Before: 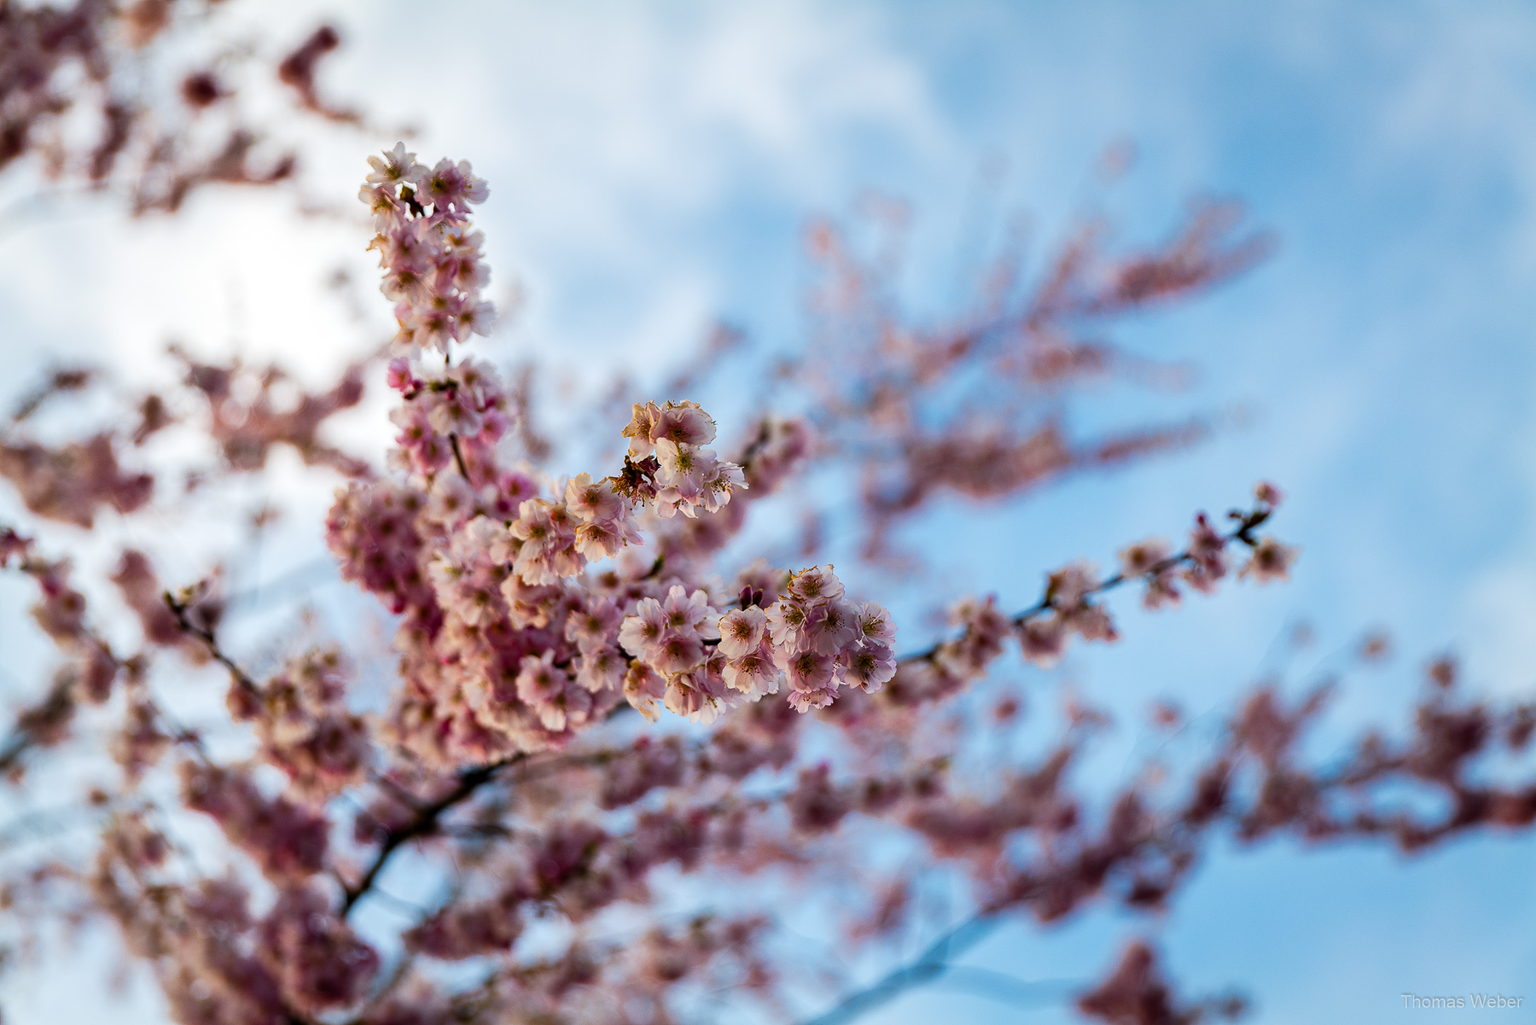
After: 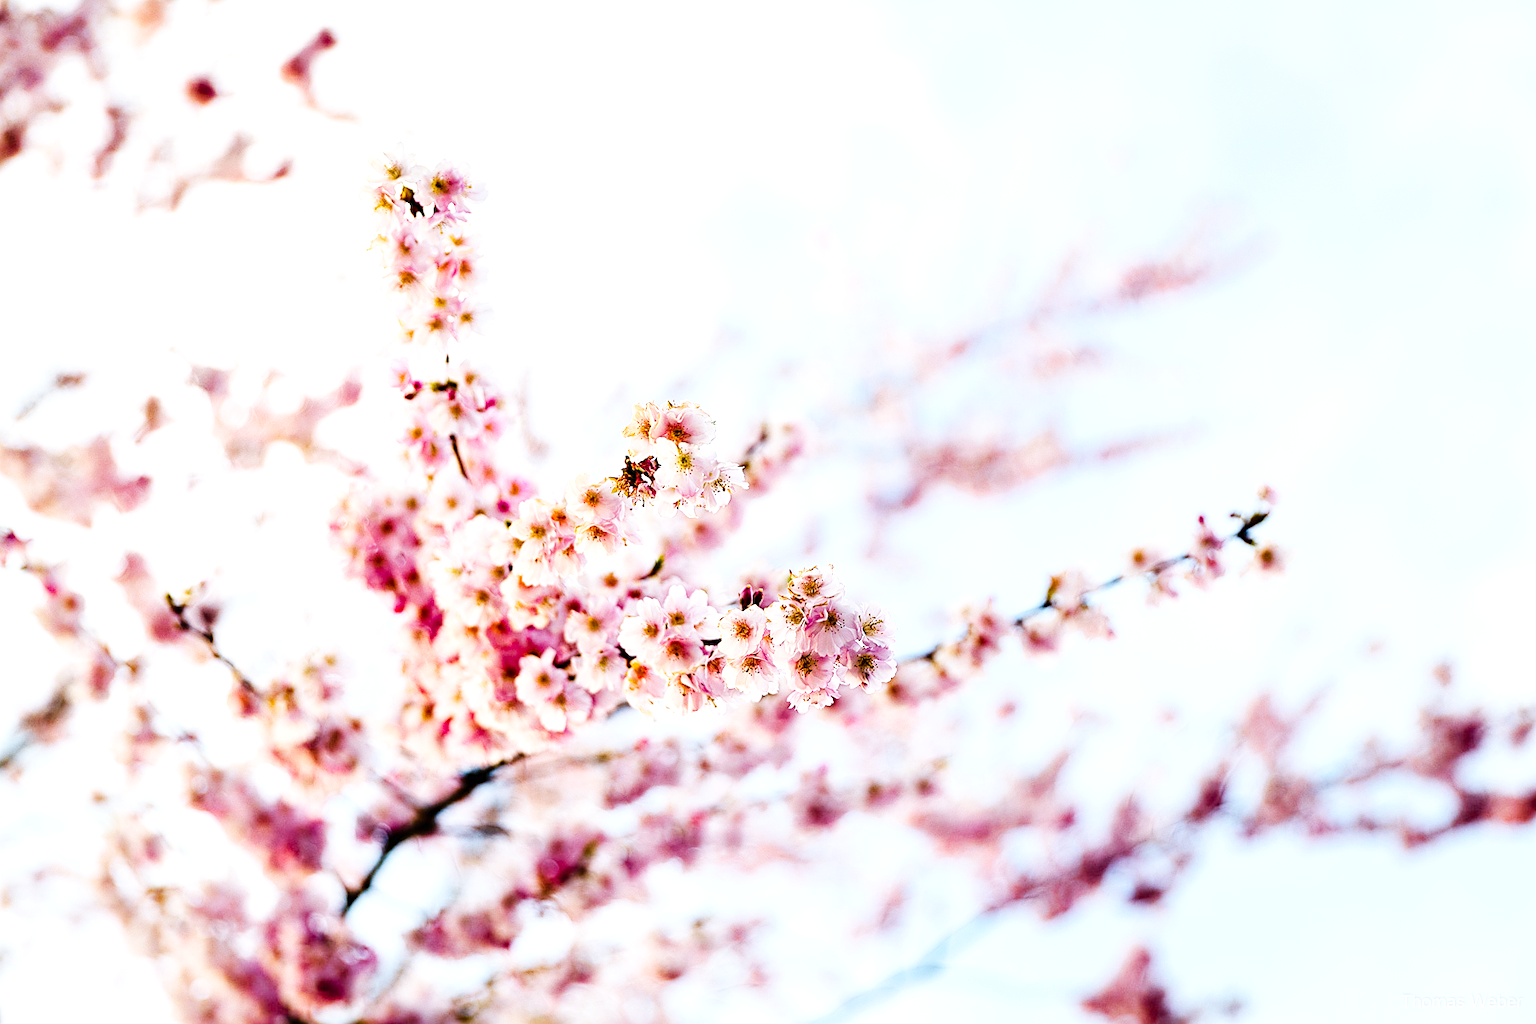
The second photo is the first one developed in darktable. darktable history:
tone curve: curves: ch0 [(0, 0) (0.084, 0.074) (0.2, 0.297) (0.363, 0.591) (0.495, 0.765) (0.68, 0.901) (0.851, 0.967) (1, 1)], preserve colors none
tone equalizer: smoothing diameter 2.07%, edges refinement/feathering 20.47, mask exposure compensation -1.57 EV, filter diffusion 5
sharpen: on, module defaults
exposure: black level correction 0, exposure 1.107 EV, compensate exposure bias true, compensate highlight preservation false
